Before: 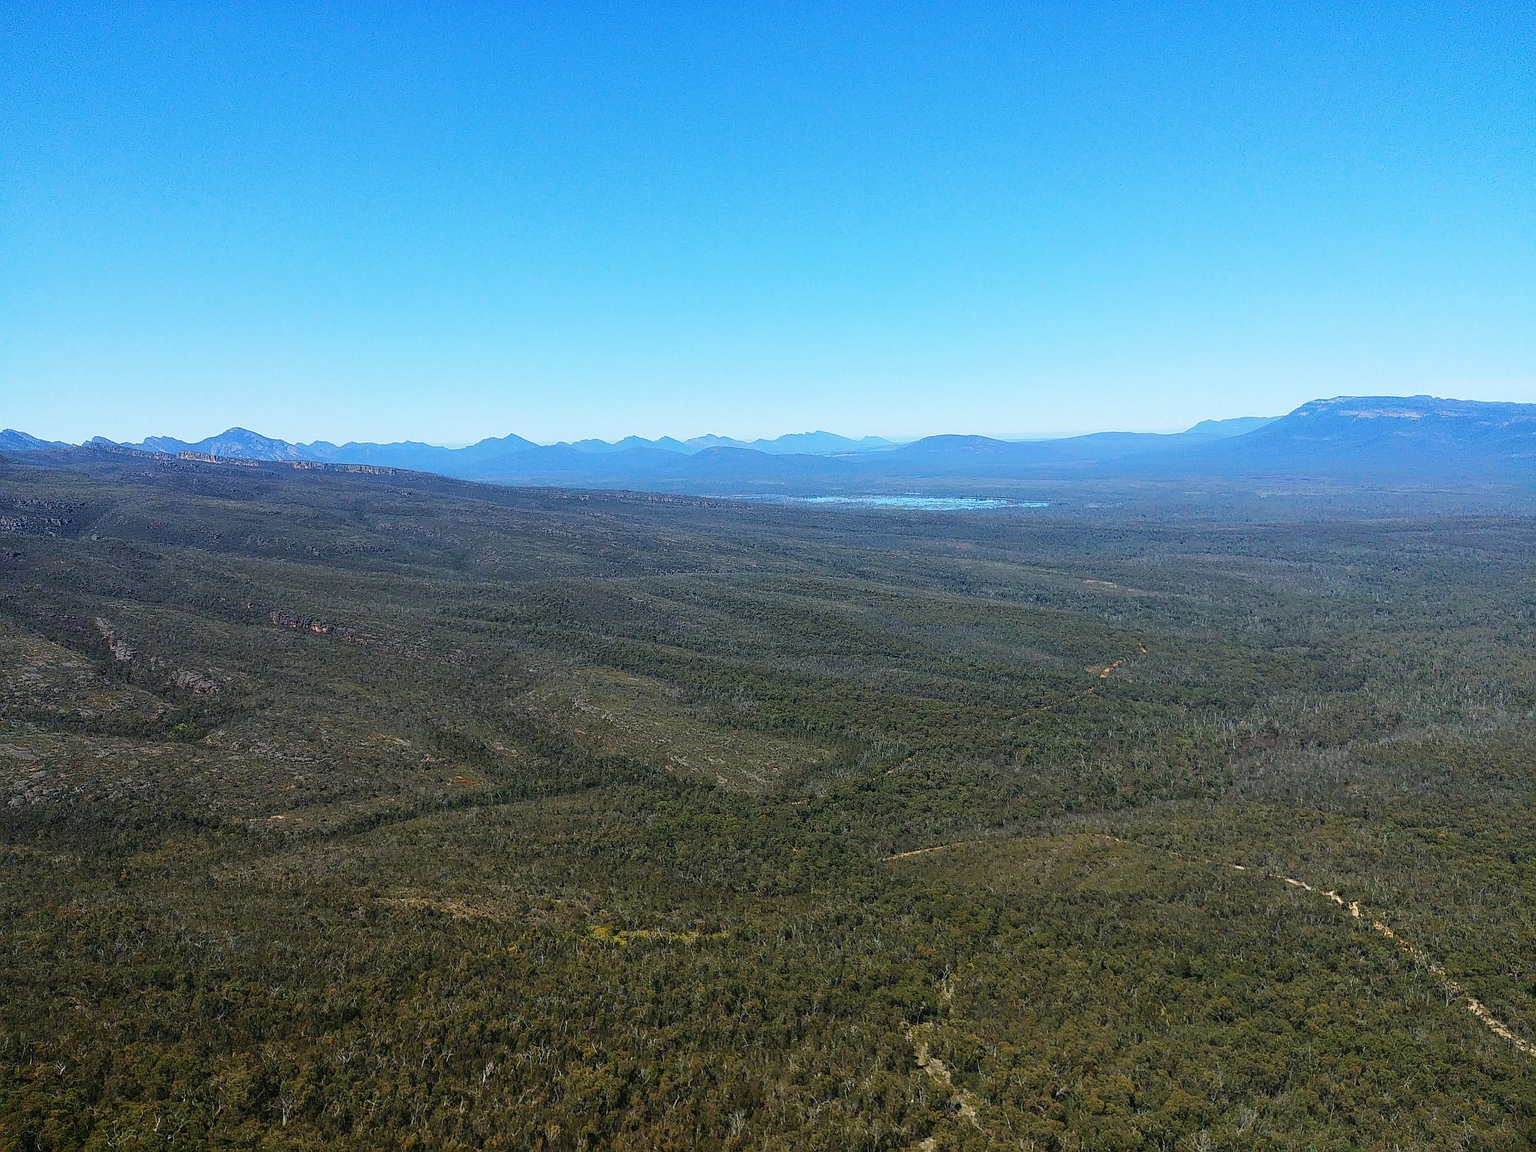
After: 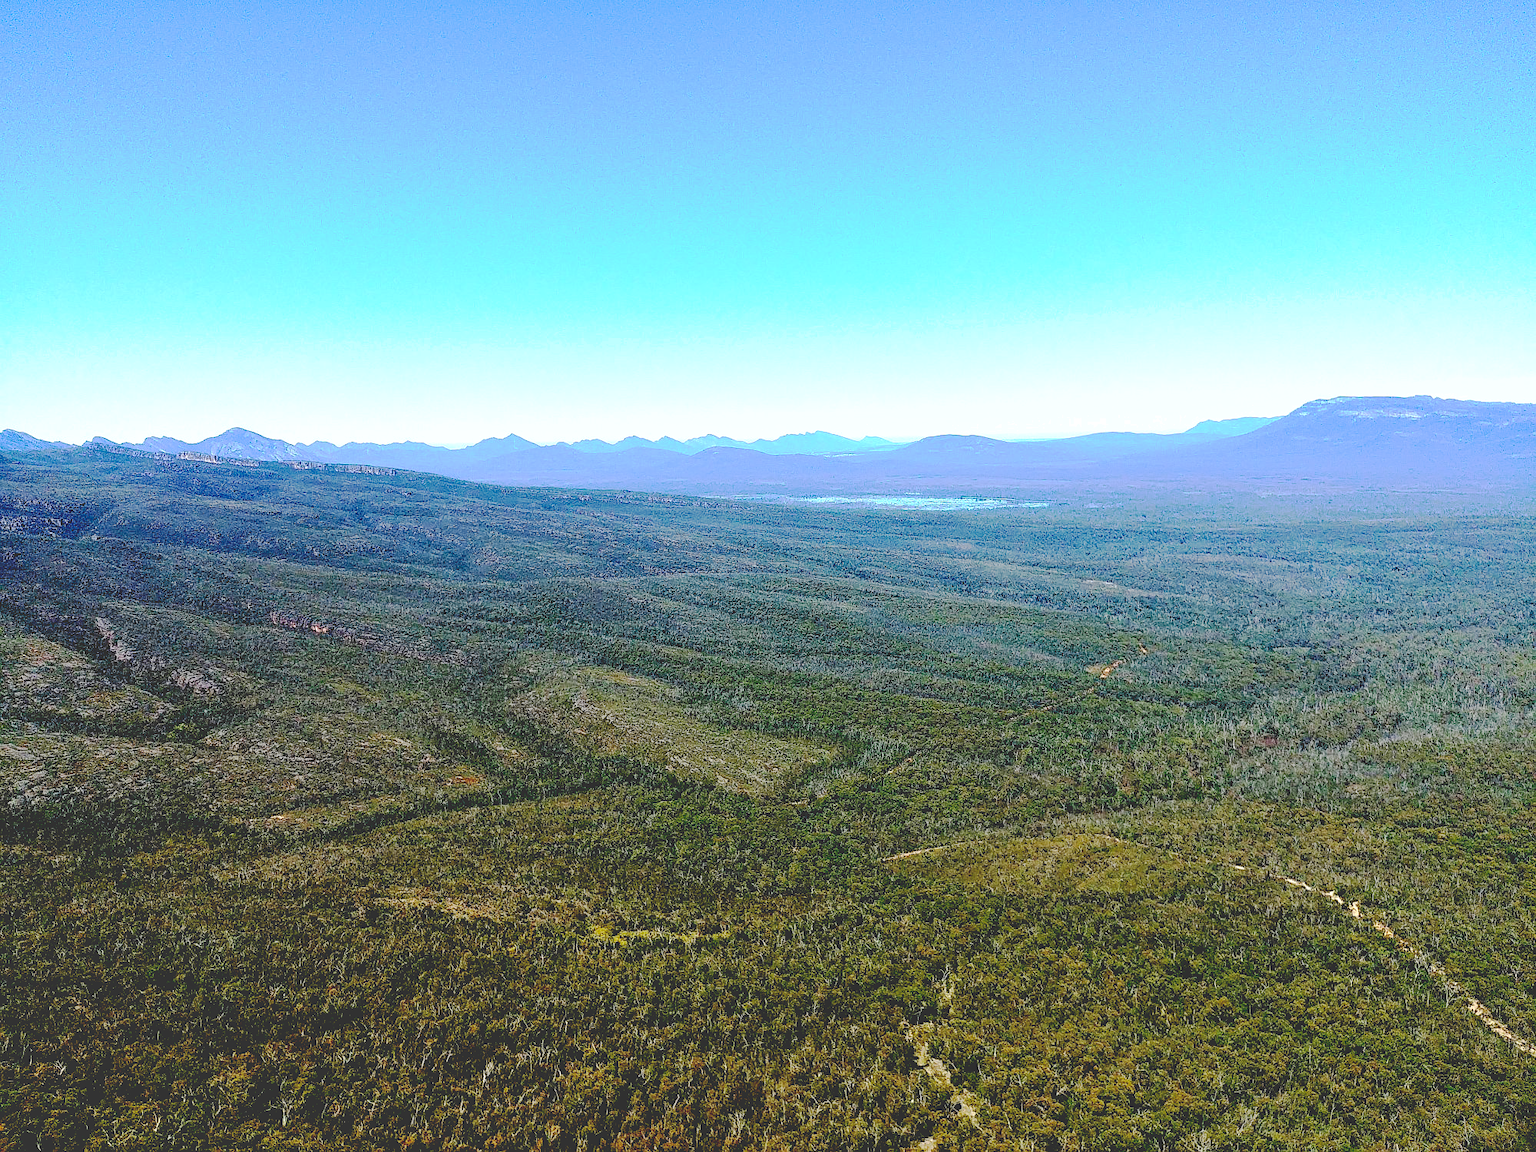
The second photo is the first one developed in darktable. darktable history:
velvia: on, module defaults
shadows and highlights: shadows 36.82, highlights -27.82, soften with gaussian
exposure: black level correction -0.002, exposure 0.529 EV, compensate exposure bias true, compensate highlight preservation false
base curve: curves: ch0 [(0.065, 0.026) (0.236, 0.358) (0.53, 0.546) (0.777, 0.841) (0.924, 0.992)], preserve colors none
